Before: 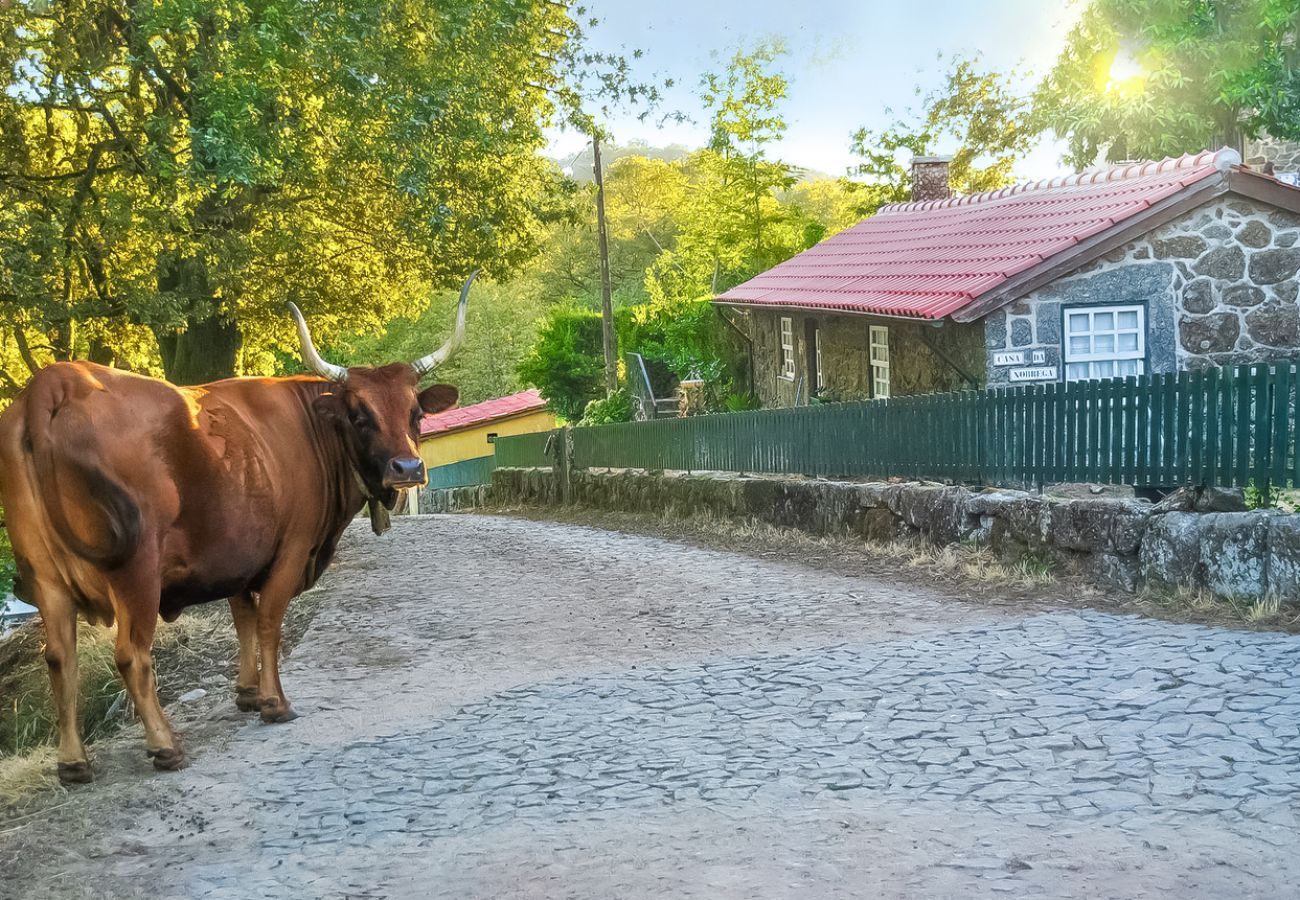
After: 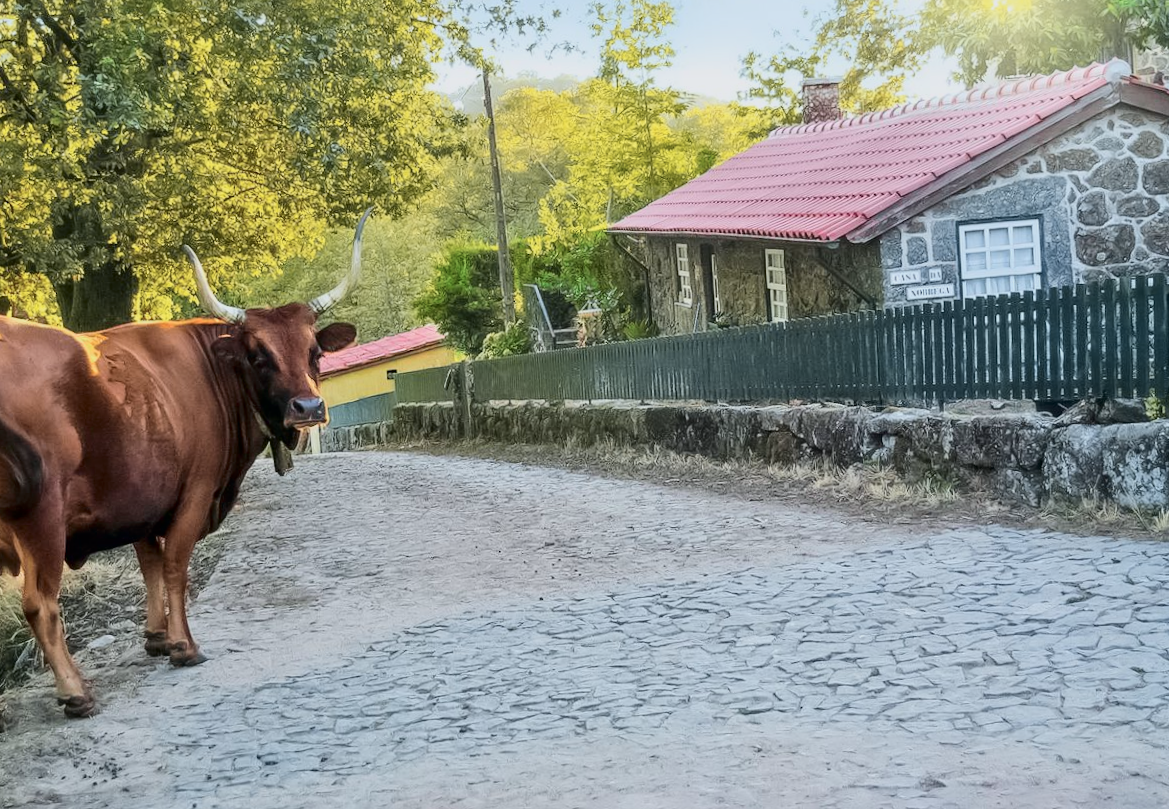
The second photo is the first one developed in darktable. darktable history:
tone curve: curves: ch0 [(0, 0) (0.049, 0.01) (0.154, 0.081) (0.491, 0.519) (0.748, 0.765) (1, 0.919)]; ch1 [(0, 0) (0.172, 0.123) (0.317, 0.272) (0.391, 0.424) (0.499, 0.497) (0.531, 0.541) (0.615, 0.608) (0.741, 0.783) (1, 1)]; ch2 [(0, 0) (0.411, 0.424) (0.483, 0.478) (0.546, 0.532) (0.652, 0.633) (1, 1)], color space Lab, independent channels, preserve colors none
crop and rotate: angle 1.96°, left 5.673%, top 5.673%
white balance: red 1, blue 1
contrast brightness saturation: saturation -0.04
